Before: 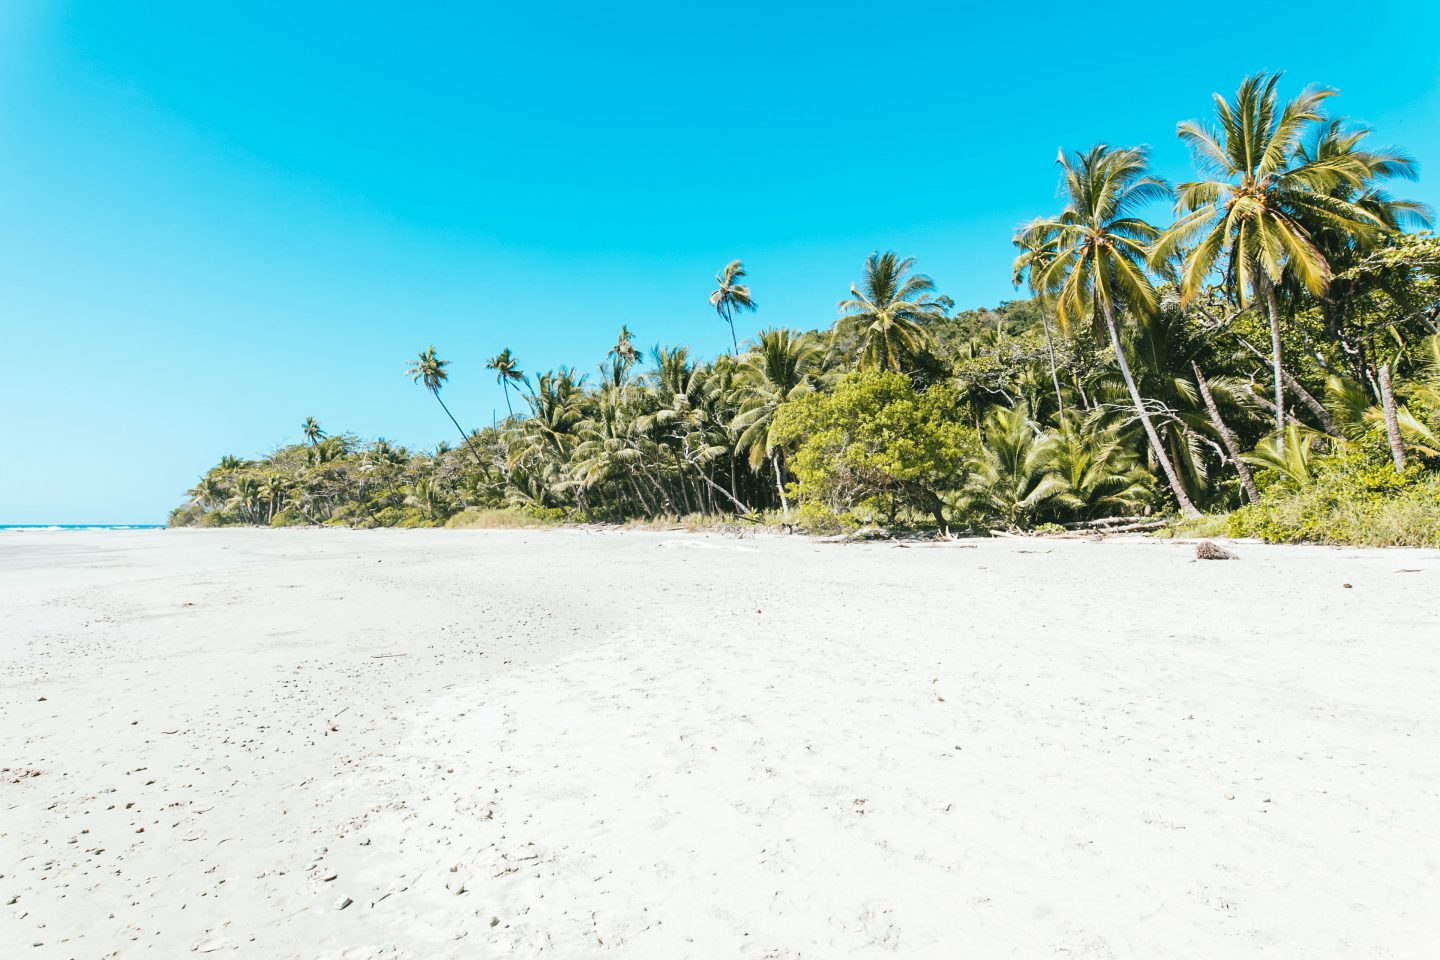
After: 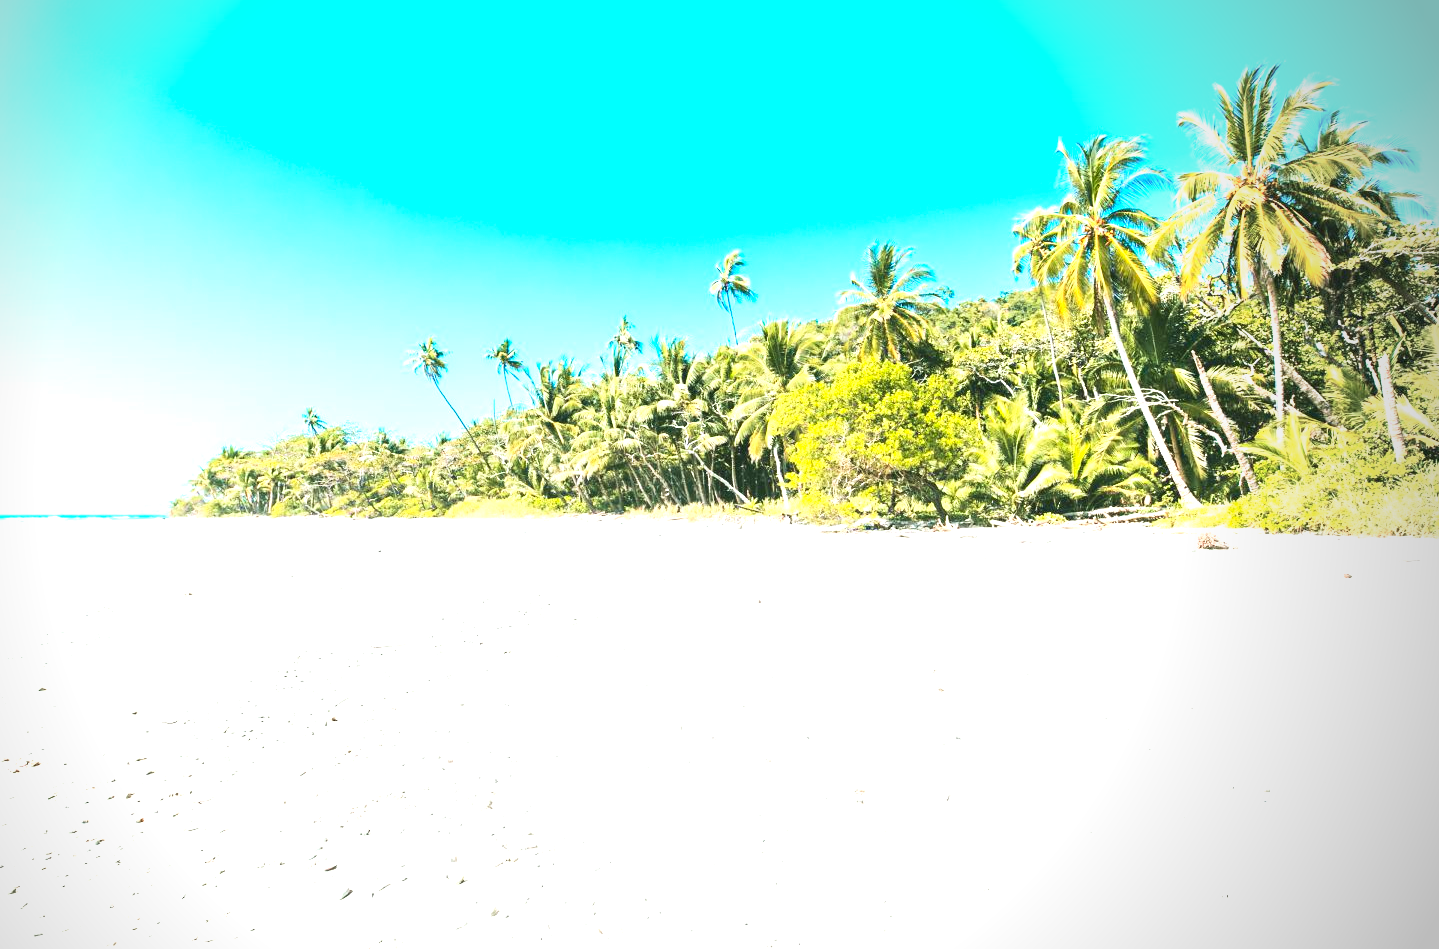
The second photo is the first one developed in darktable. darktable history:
contrast brightness saturation: contrast 0.2, brightness 0.16, saturation 0.22
velvia: on, module defaults
exposure: black level correction 0, exposure 1.2 EV, compensate exposure bias true, compensate highlight preservation false
crop: top 1.049%, right 0.001%
vignetting: center (-0.15, 0.013)
